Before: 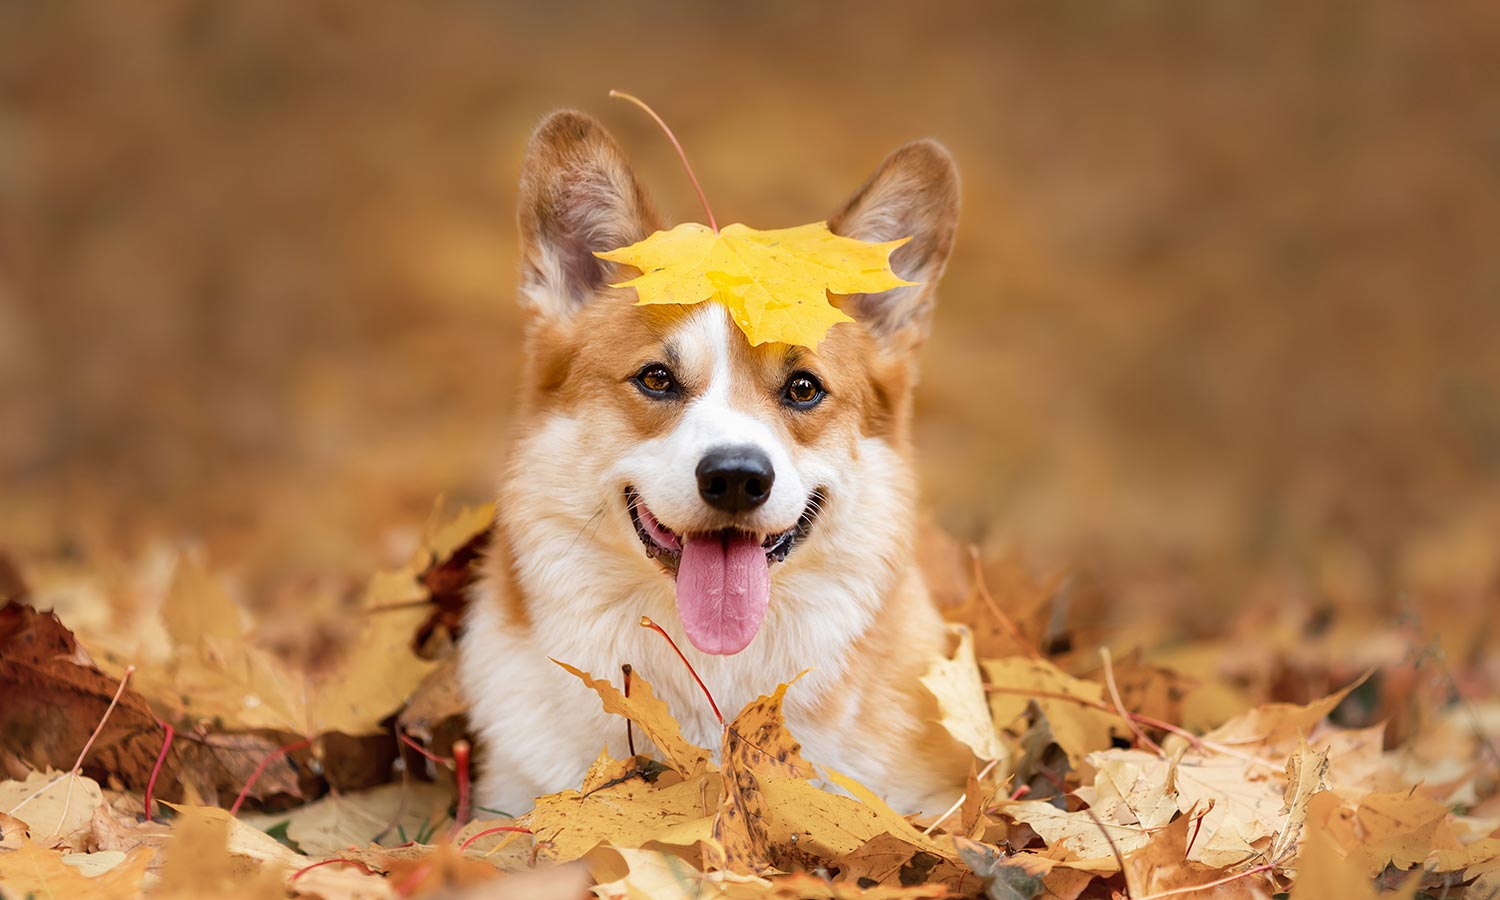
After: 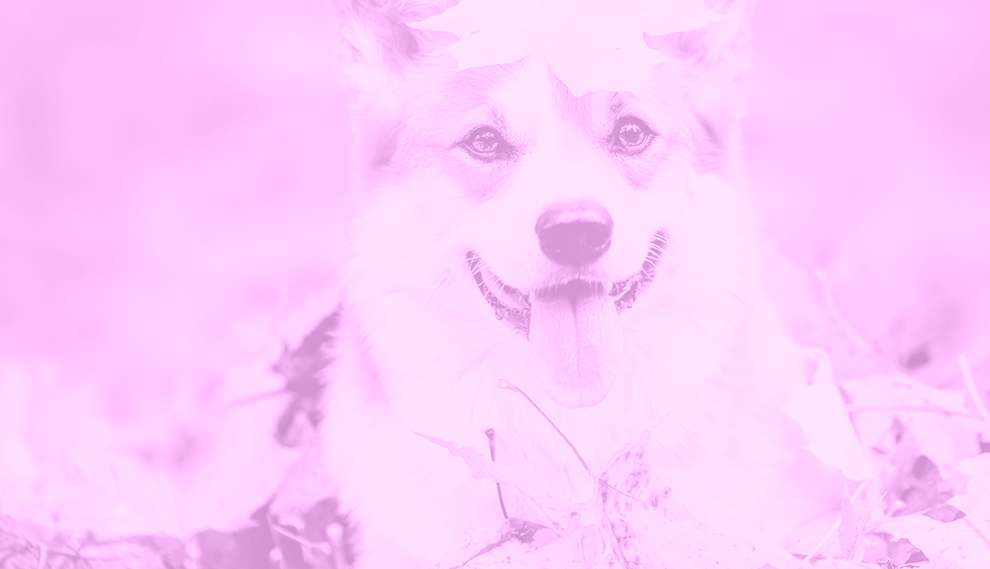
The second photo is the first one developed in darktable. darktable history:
local contrast: on, module defaults
colorize: hue 331.2°, saturation 75%, source mix 30.28%, lightness 70.52%, version 1
rotate and perspective: rotation -6.83°, automatic cropping off
crop: left 13.312%, top 31.28%, right 24.627%, bottom 15.582%
white balance: red 0.967, blue 1.049
tone curve: curves: ch0 [(0.003, 0.032) (0.037, 0.037) (0.142, 0.117) (0.279, 0.311) (0.405, 0.49) (0.526, 0.651) (0.722, 0.857) (0.875, 0.946) (1, 0.98)]; ch1 [(0, 0) (0.305, 0.325) (0.453, 0.437) (0.482, 0.473) (0.501, 0.498) (0.515, 0.523) (0.559, 0.591) (0.6, 0.659) (0.656, 0.71) (1, 1)]; ch2 [(0, 0) (0.323, 0.277) (0.424, 0.396) (0.479, 0.484) (0.499, 0.502) (0.515, 0.537) (0.564, 0.595) (0.644, 0.703) (0.742, 0.803) (1, 1)], color space Lab, independent channels, preserve colors none
